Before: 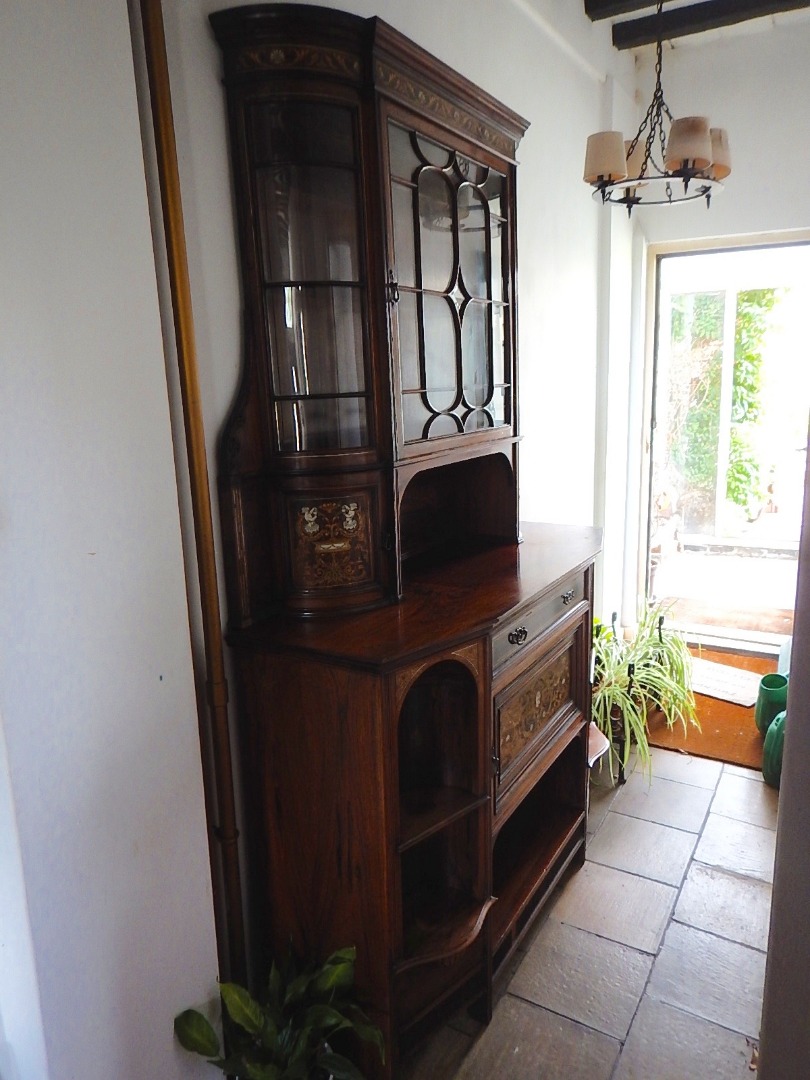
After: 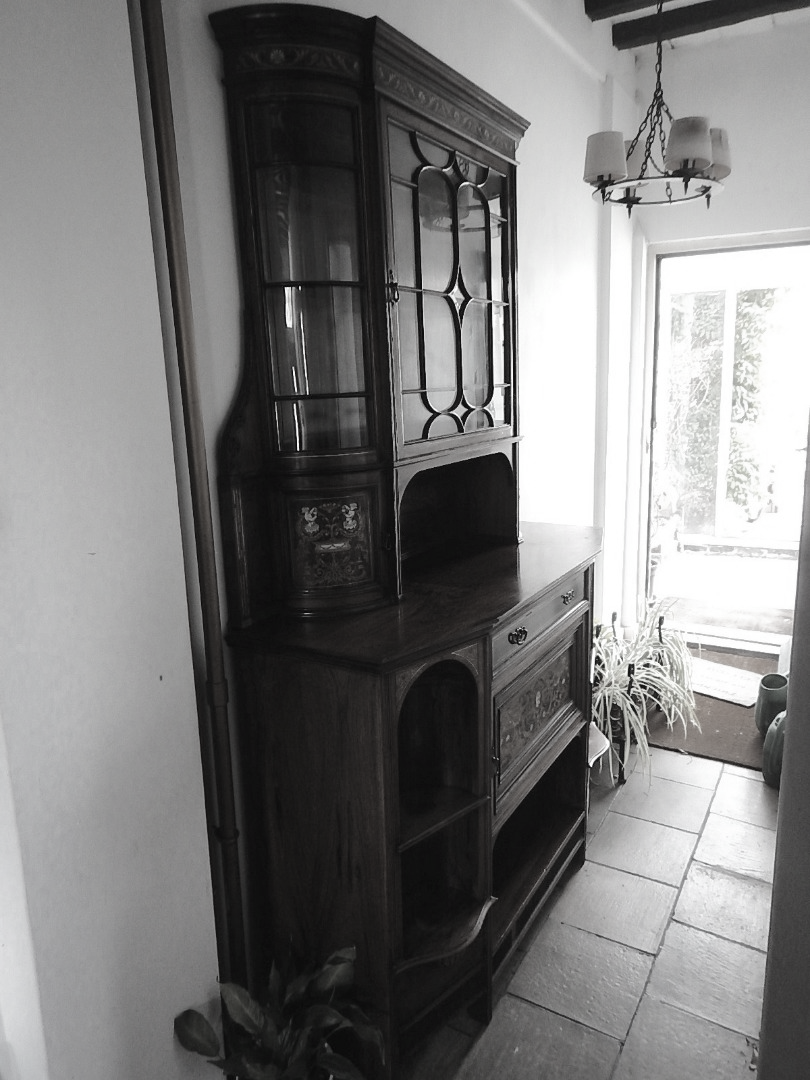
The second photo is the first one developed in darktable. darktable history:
color correction: highlights b* 0.028, saturation 0.975
color zones: curves: ch1 [(0, 0.153) (0.143, 0.15) (0.286, 0.151) (0.429, 0.152) (0.571, 0.152) (0.714, 0.151) (0.857, 0.151) (1, 0.153)], mix 32.51%
